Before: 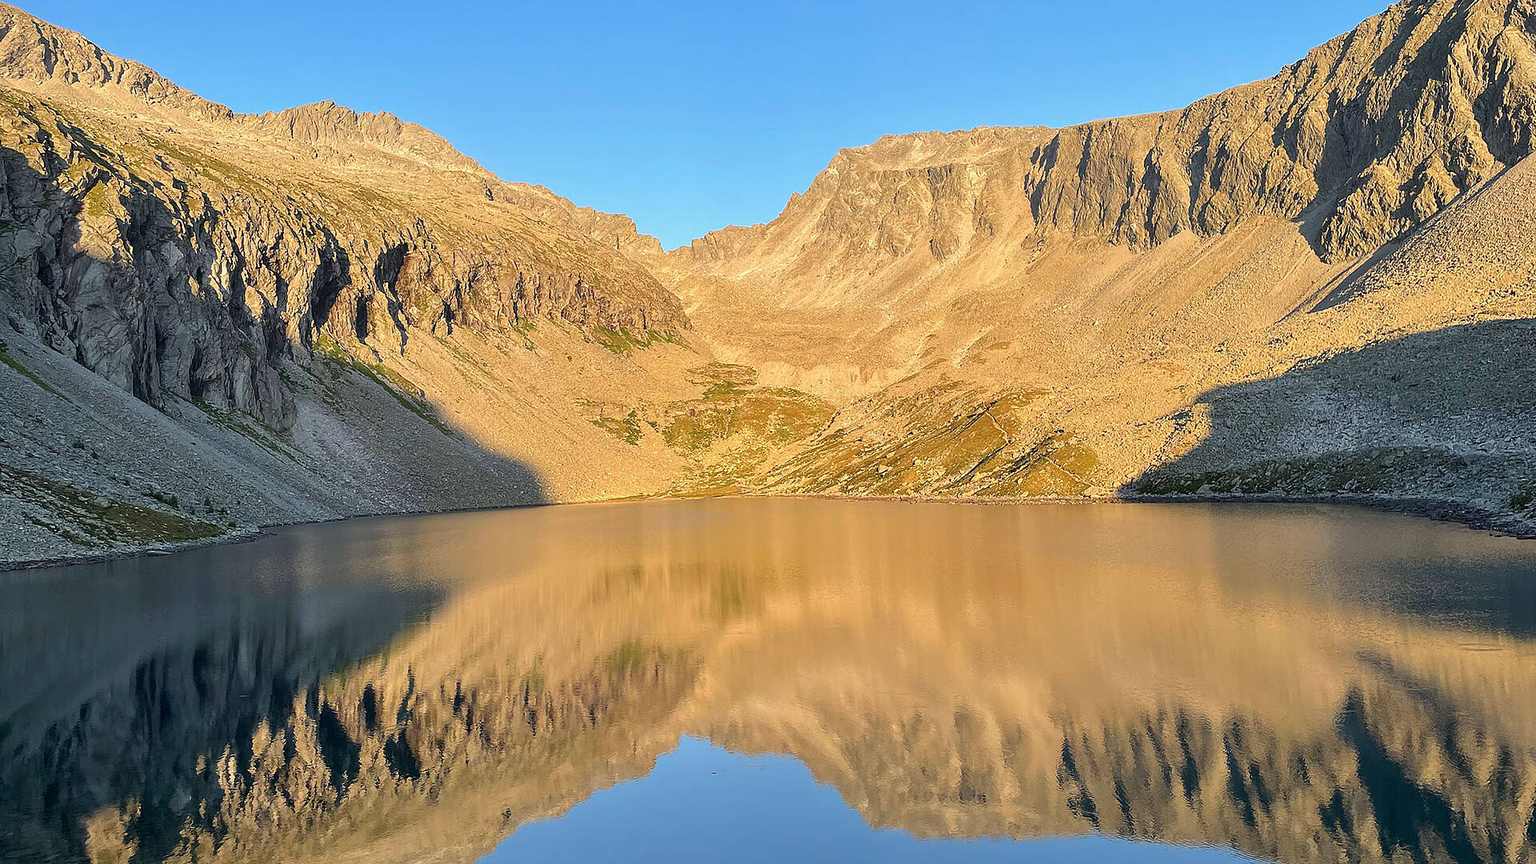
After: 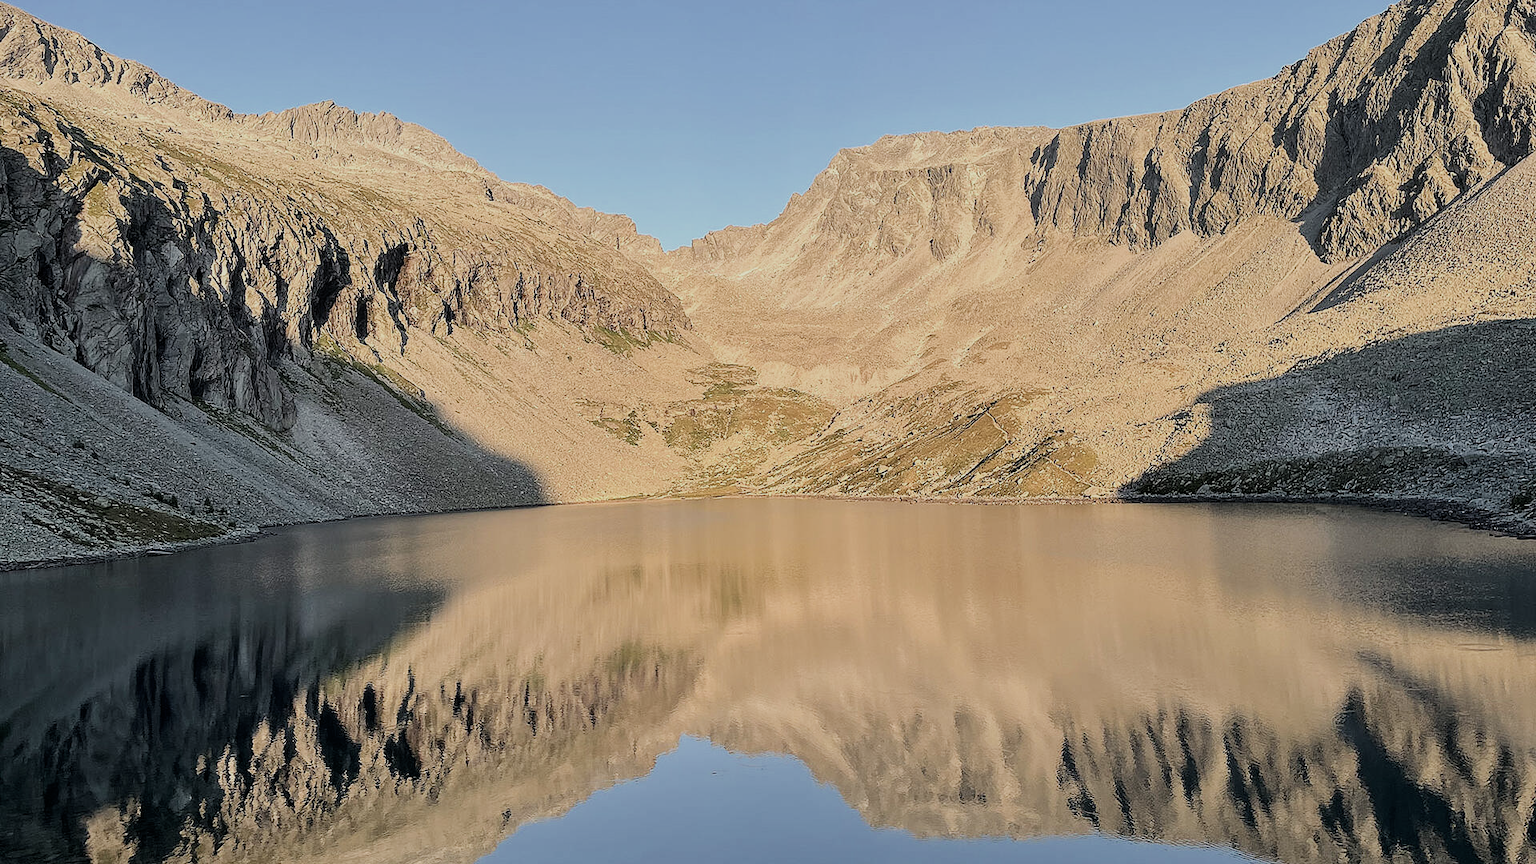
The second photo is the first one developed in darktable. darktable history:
contrast brightness saturation: contrast 0.1, saturation -0.36
filmic rgb: black relative exposure -7.65 EV, white relative exposure 4.56 EV, hardness 3.61, contrast 1.05
